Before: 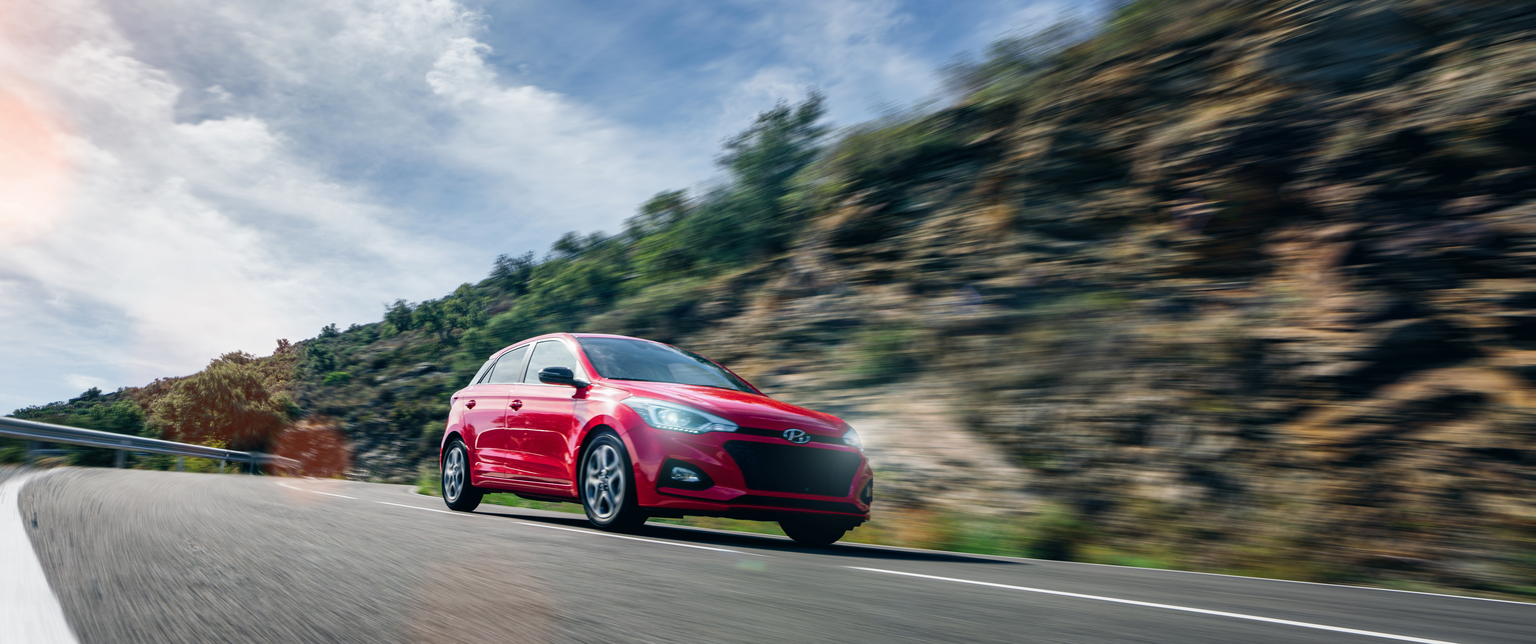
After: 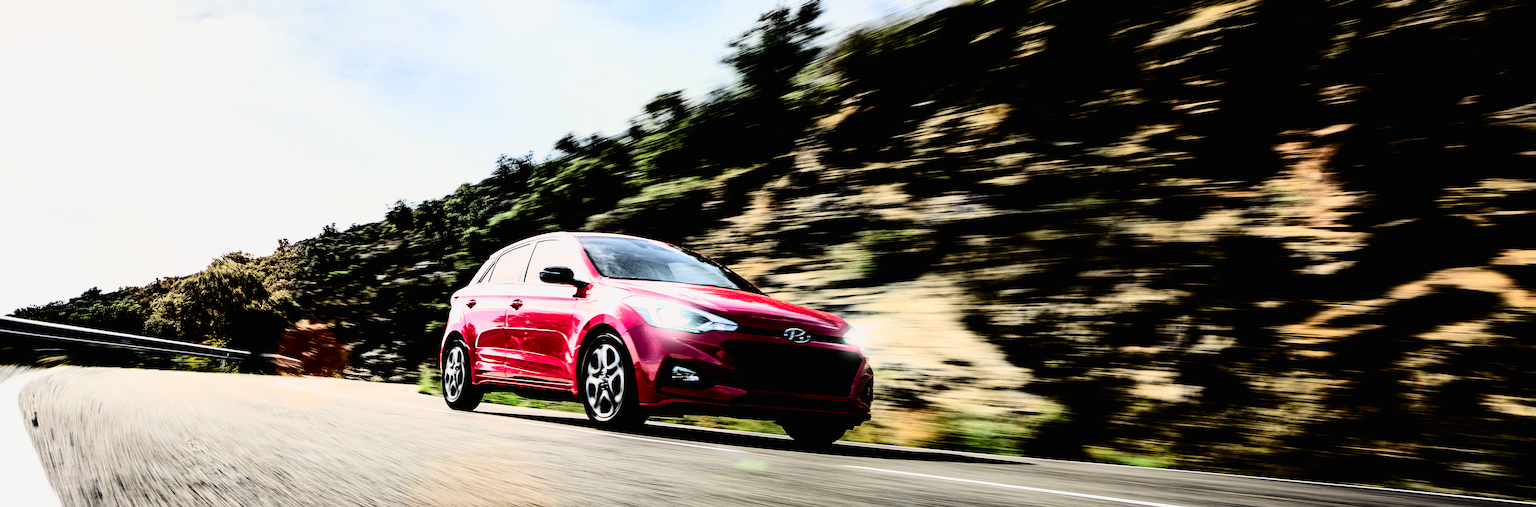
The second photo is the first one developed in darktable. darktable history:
white balance: red 0.984, blue 1.059
color balance: lift [1.001, 1.007, 1, 0.993], gamma [1.023, 1.026, 1.01, 0.974], gain [0.964, 1.059, 1.073, 0.927]
tone curve: curves: ch0 [(0, 0.008) (0.046, 0.032) (0.151, 0.108) (0.367, 0.379) (0.496, 0.526) (0.771, 0.786) (0.857, 0.85) (1, 0.965)]; ch1 [(0, 0) (0.248, 0.252) (0.388, 0.383) (0.482, 0.478) (0.499, 0.499) (0.518, 0.518) (0.544, 0.552) (0.585, 0.617) (0.683, 0.735) (0.823, 0.894) (1, 1)]; ch2 [(0, 0) (0.302, 0.284) (0.427, 0.417) (0.473, 0.47) (0.503, 0.503) (0.523, 0.518) (0.55, 0.563) (0.624, 0.643) (0.753, 0.764) (1, 1)], color space Lab, independent channels, preserve colors none
contrast brightness saturation: contrast 0.4, brightness 0.1, saturation 0.21
sharpen: on, module defaults
crop and rotate: top 15.774%, bottom 5.506%
exposure: black level correction -0.023, exposure -0.039 EV, compensate highlight preservation false
filmic rgb: black relative exposure -1 EV, white relative exposure 2.05 EV, hardness 1.52, contrast 2.25, enable highlight reconstruction true
